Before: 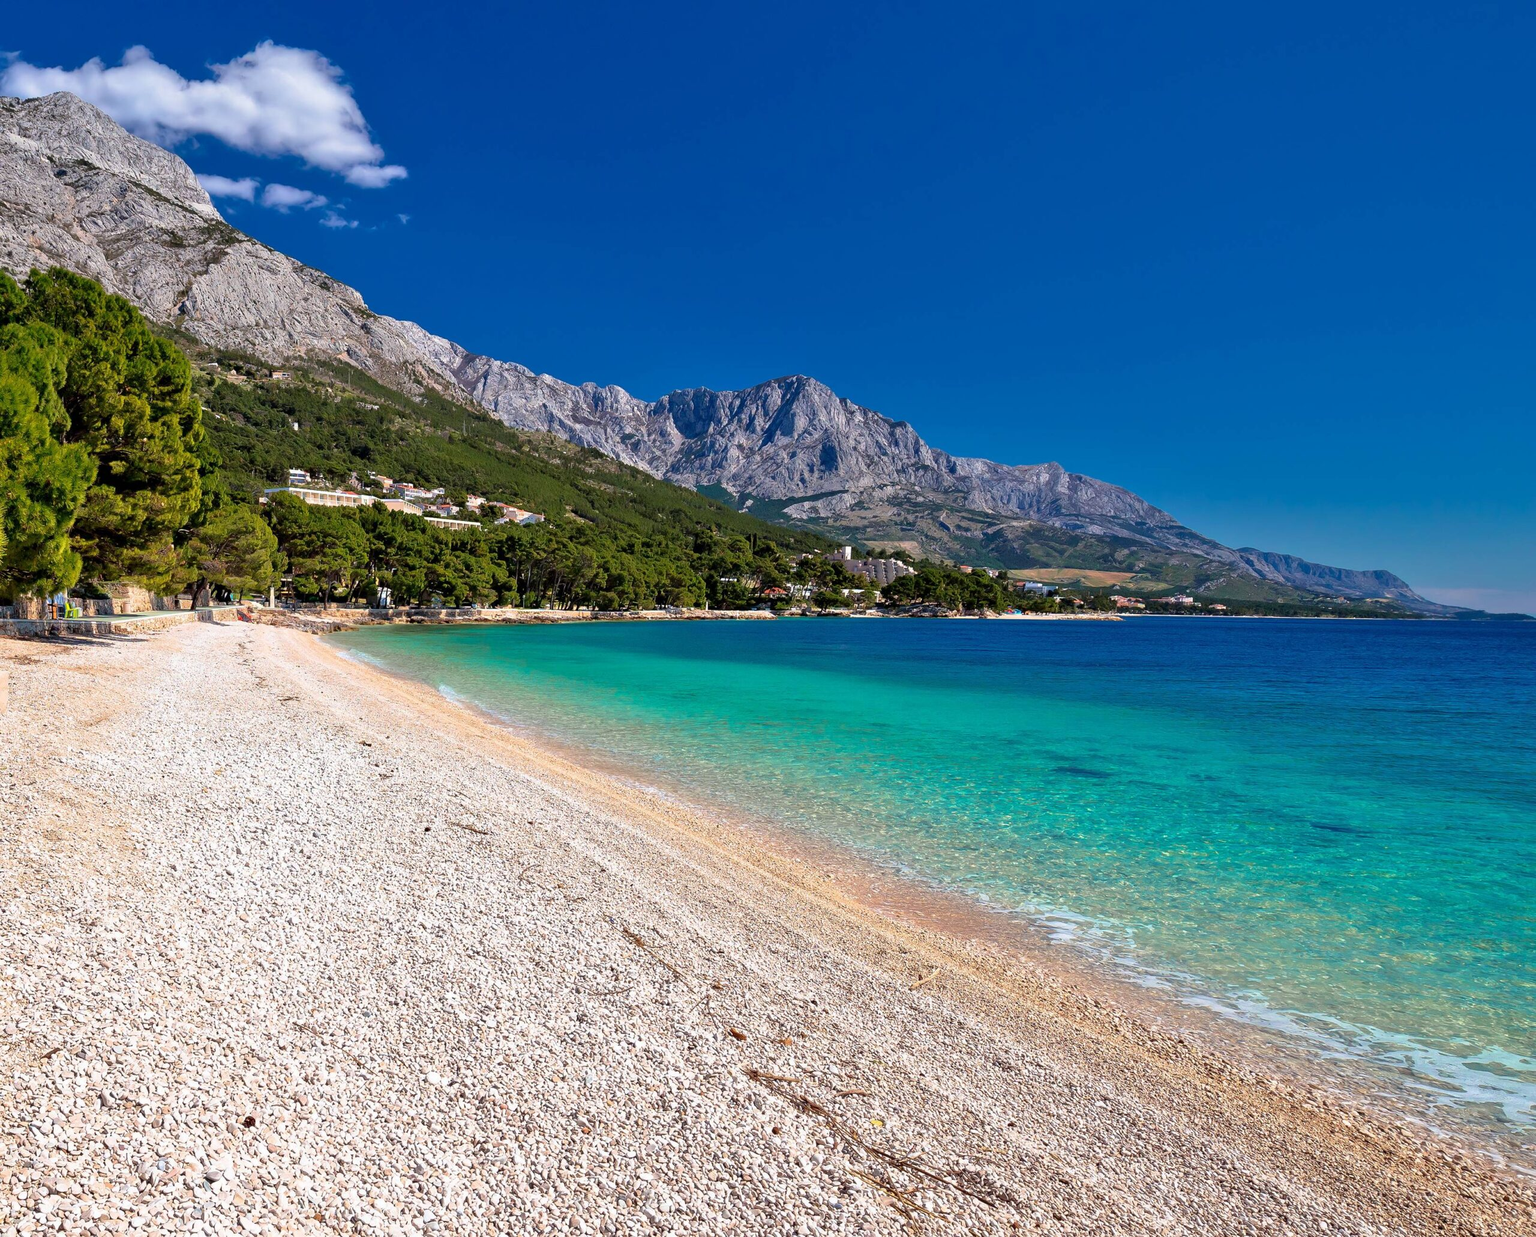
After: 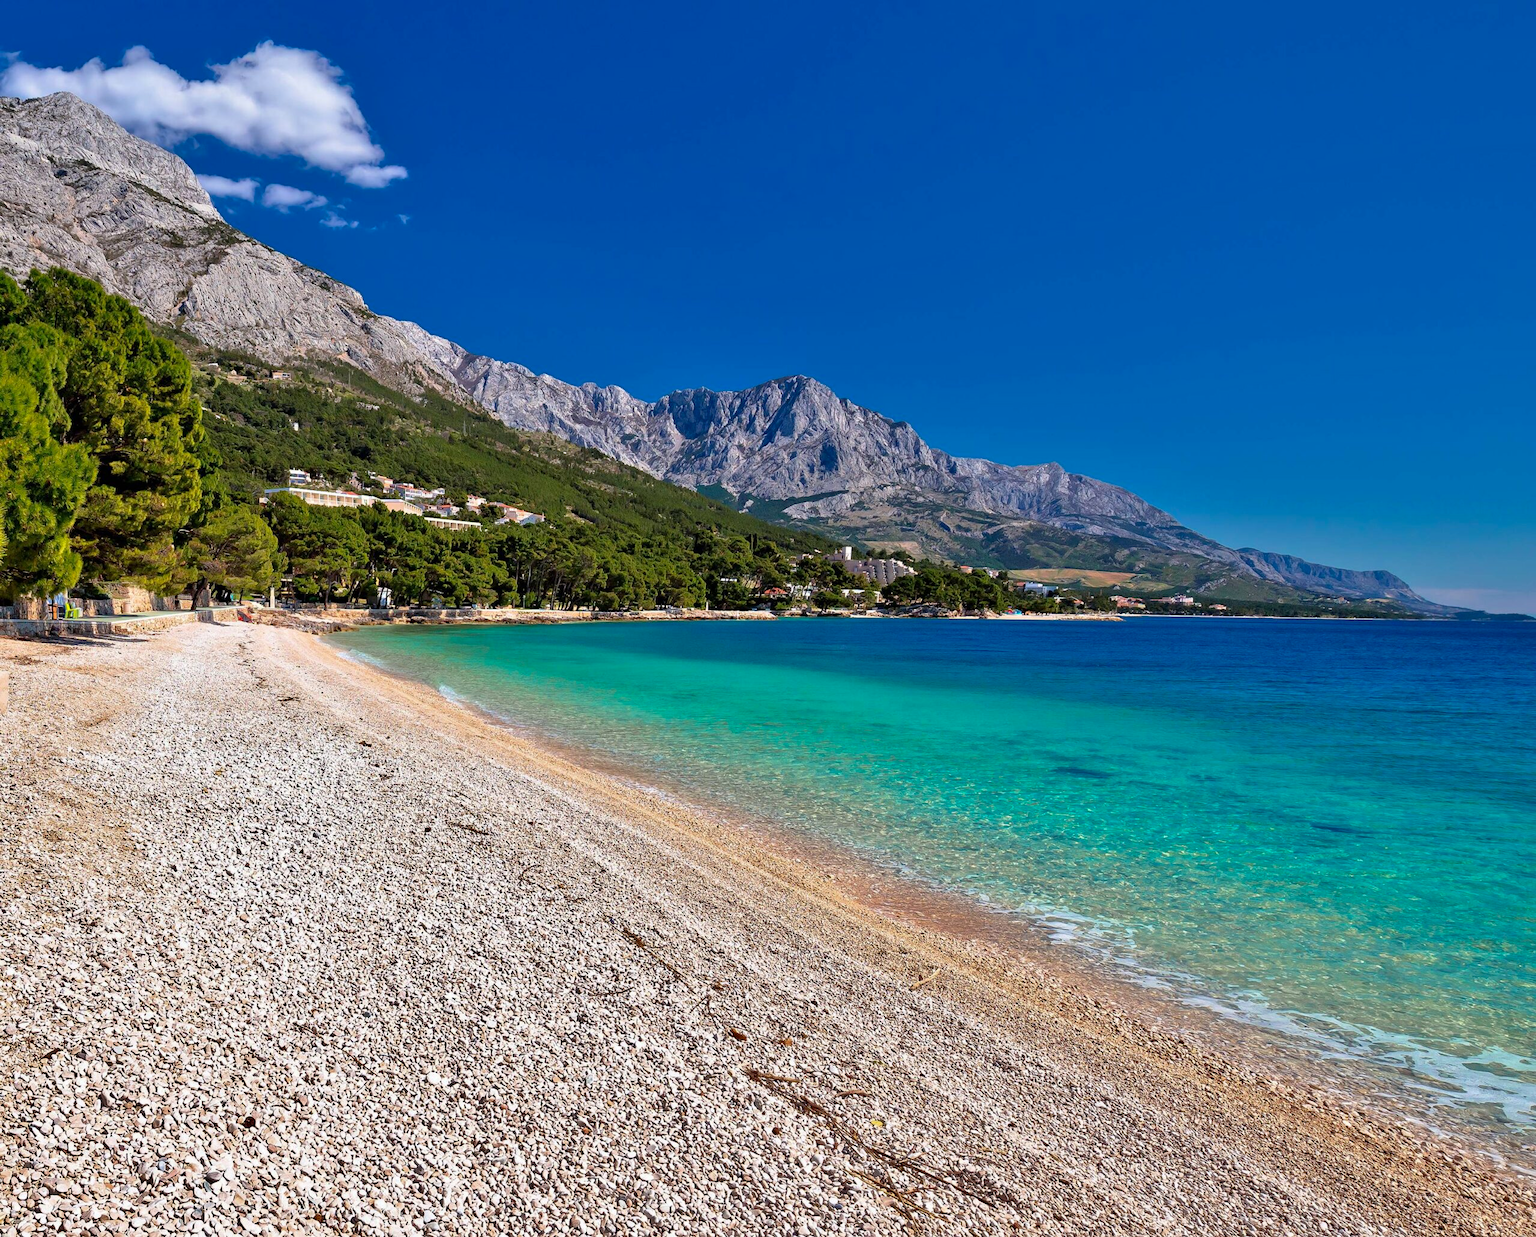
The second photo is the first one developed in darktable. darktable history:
contrast brightness saturation: contrast 0.035, saturation 0.065
shadows and highlights: shadows 30.66, highlights -62.97, soften with gaussian
